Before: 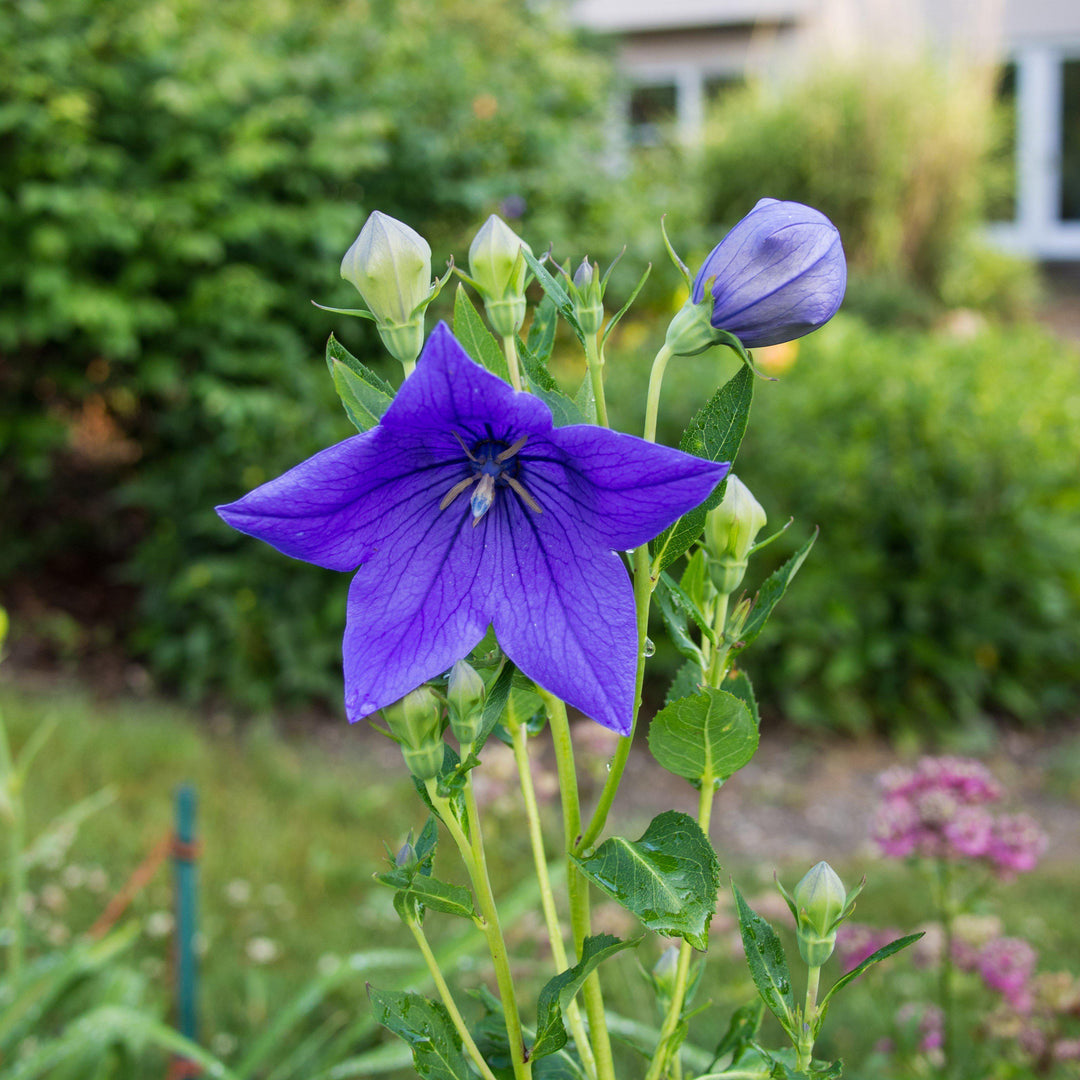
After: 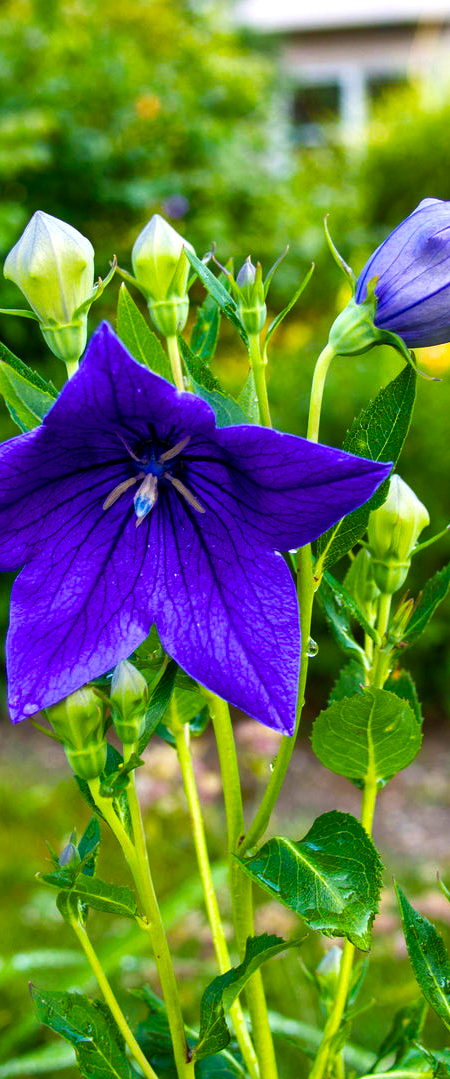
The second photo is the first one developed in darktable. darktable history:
color balance rgb: linear chroma grading › global chroma 9%, perceptual saturation grading › global saturation 36%, perceptual saturation grading › shadows 35%, perceptual brilliance grading › global brilliance 15%, perceptual brilliance grading › shadows -35%, global vibrance 15%
crop: left 31.229%, right 27.105%
